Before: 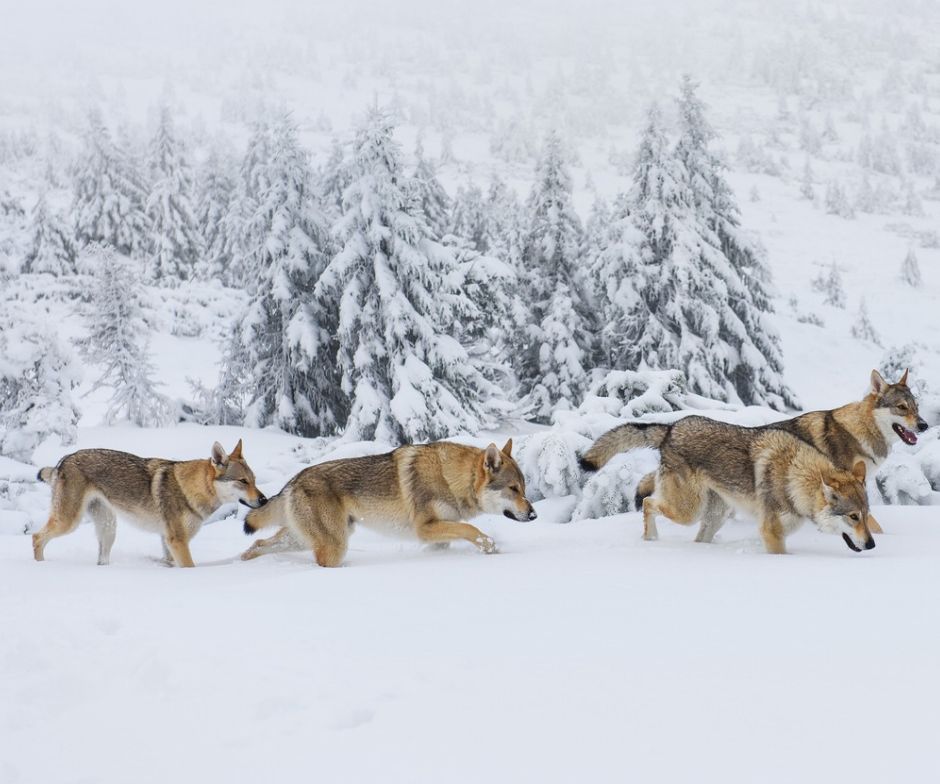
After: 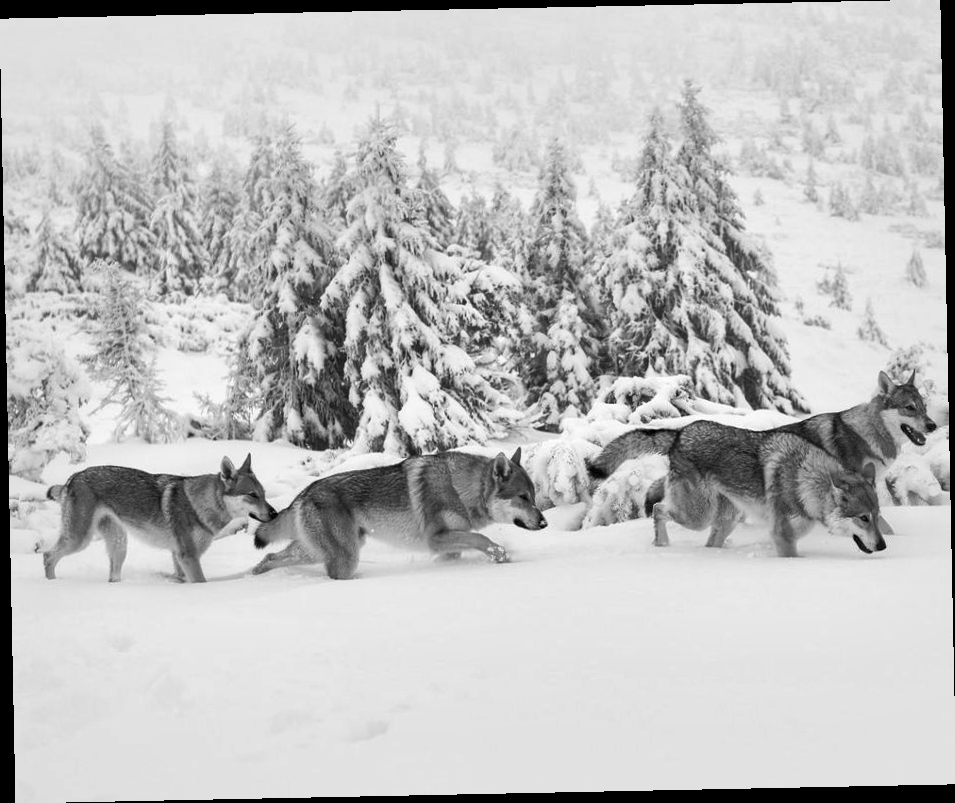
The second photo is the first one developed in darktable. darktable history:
monochrome: a -11.7, b 1.62, size 0.5, highlights 0.38
color balance rgb: perceptual saturation grading › global saturation 30%, global vibrance 20%
rotate and perspective: rotation -1.17°, automatic cropping off
local contrast: mode bilateral grid, contrast 70, coarseness 75, detail 180%, midtone range 0.2
